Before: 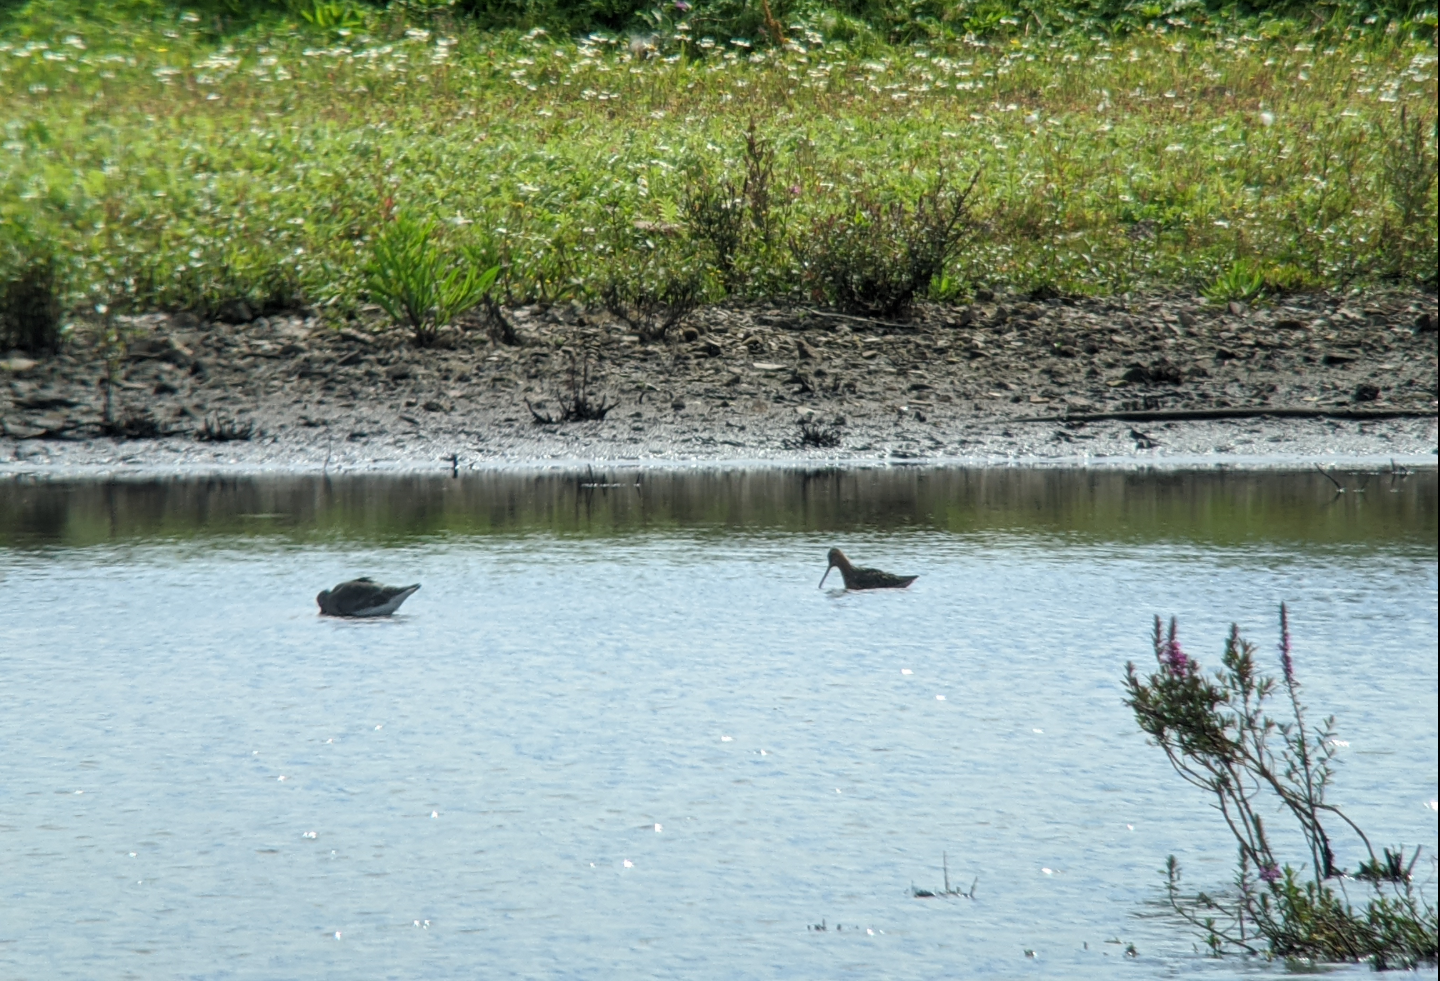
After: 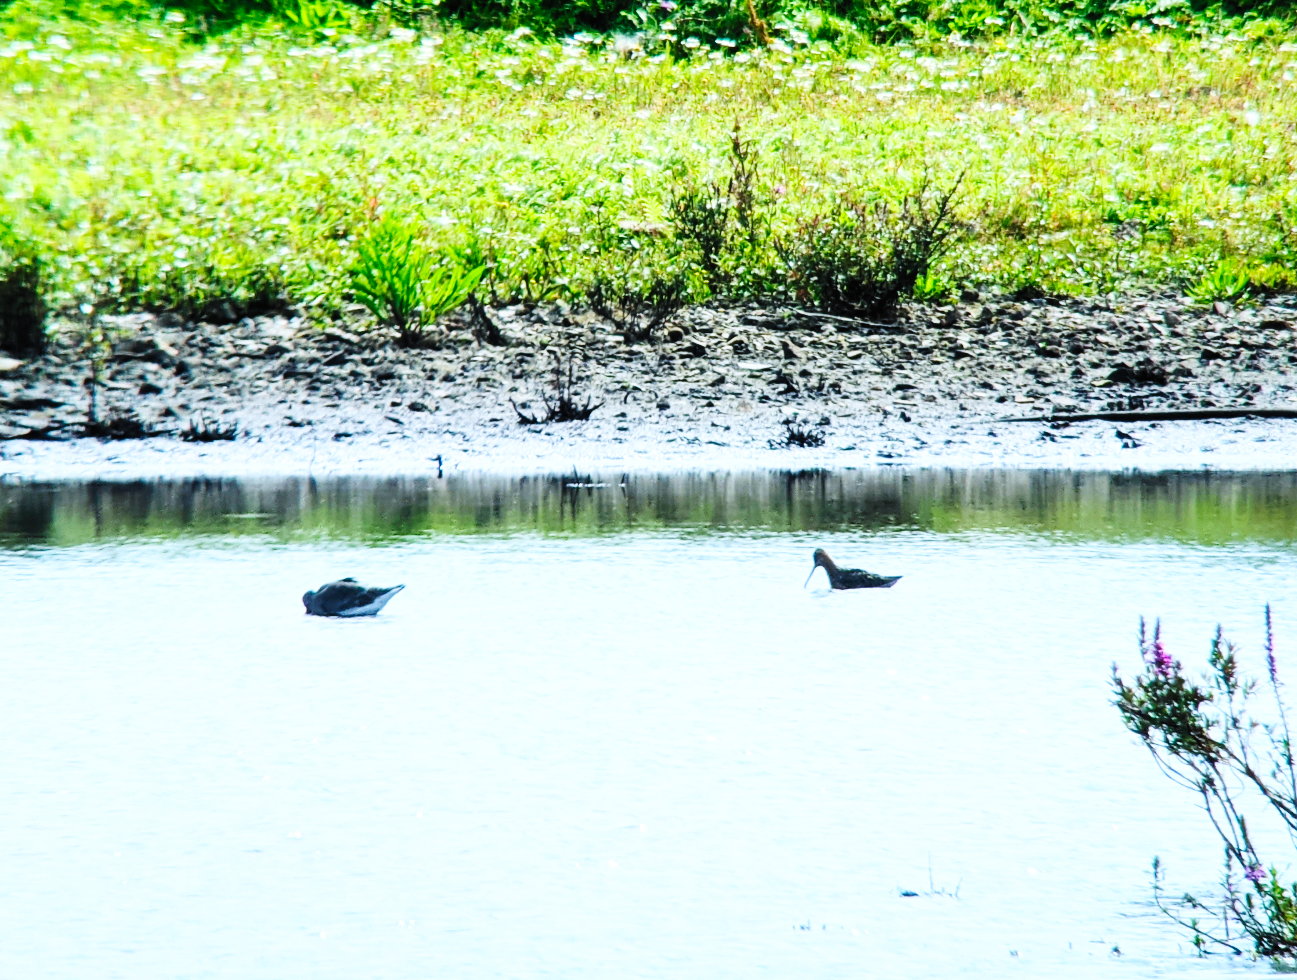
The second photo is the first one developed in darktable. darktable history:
crop and rotate: left 1.088%, right 8.807%
tone equalizer: on, module defaults
contrast brightness saturation: contrast 0.2, brightness 0.16, saturation 0.22
white balance: red 0.931, blue 1.11
base curve: curves: ch0 [(0, 0) (0, 0) (0.002, 0.001) (0.008, 0.003) (0.019, 0.011) (0.037, 0.037) (0.064, 0.11) (0.102, 0.232) (0.152, 0.379) (0.216, 0.524) (0.296, 0.665) (0.394, 0.789) (0.512, 0.881) (0.651, 0.945) (0.813, 0.986) (1, 1)], preserve colors none
